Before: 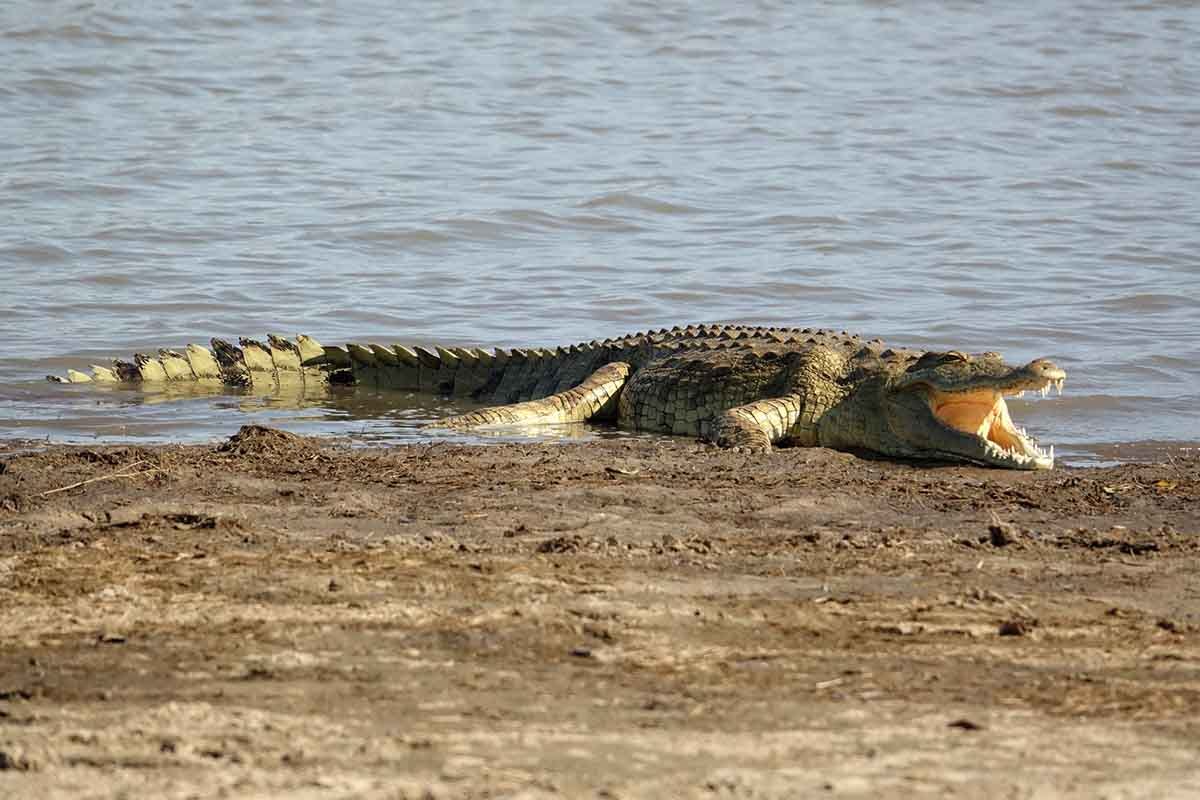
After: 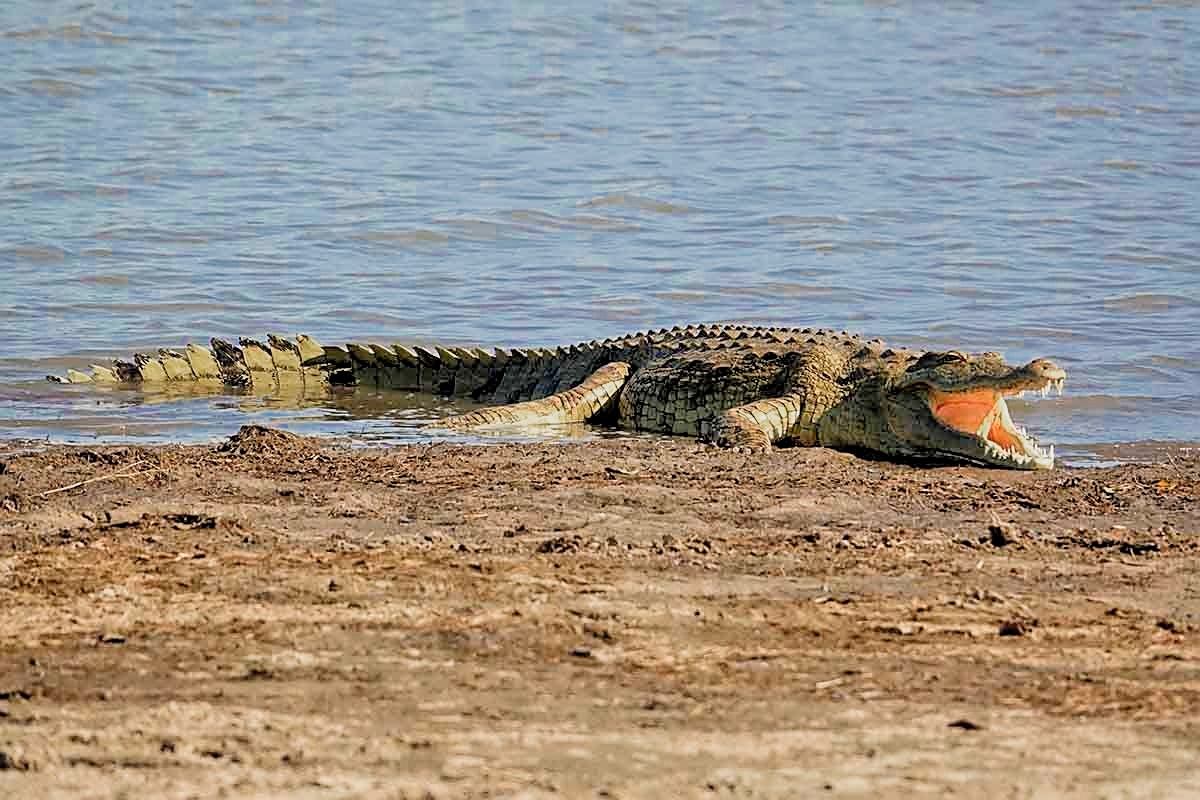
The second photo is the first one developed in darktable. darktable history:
filmic rgb: black relative exposure -5.12 EV, white relative exposure 3.53 EV, hardness 3.18, contrast 1.412, highlights saturation mix -30.25%, iterations of high-quality reconstruction 0
sharpen: on, module defaults
tone equalizer: -7 EV 0.142 EV, -6 EV 0.581 EV, -5 EV 1.18 EV, -4 EV 1.3 EV, -3 EV 1.12 EV, -2 EV 0.6 EV, -1 EV 0.162 EV
color zones: curves: ch0 [(0, 0.553) (0.123, 0.58) (0.23, 0.419) (0.468, 0.155) (0.605, 0.132) (0.723, 0.063) (0.833, 0.172) (0.921, 0.468)]; ch1 [(0.025, 0.645) (0.229, 0.584) (0.326, 0.551) (0.537, 0.446) (0.599, 0.911) (0.708, 1) (0.805, 0.944)]; ch2 [(0.086, 0.468) (0.254, 0.464) (0.638, 0.564) (0.702, 0.592) (0.768, 0.564)]
